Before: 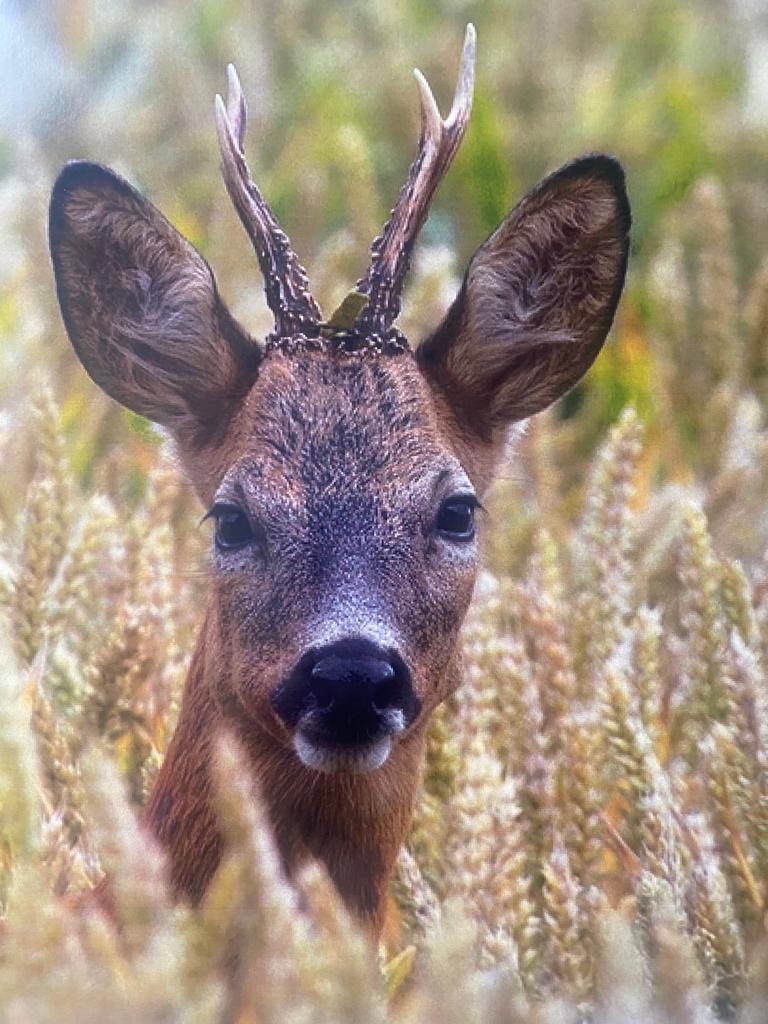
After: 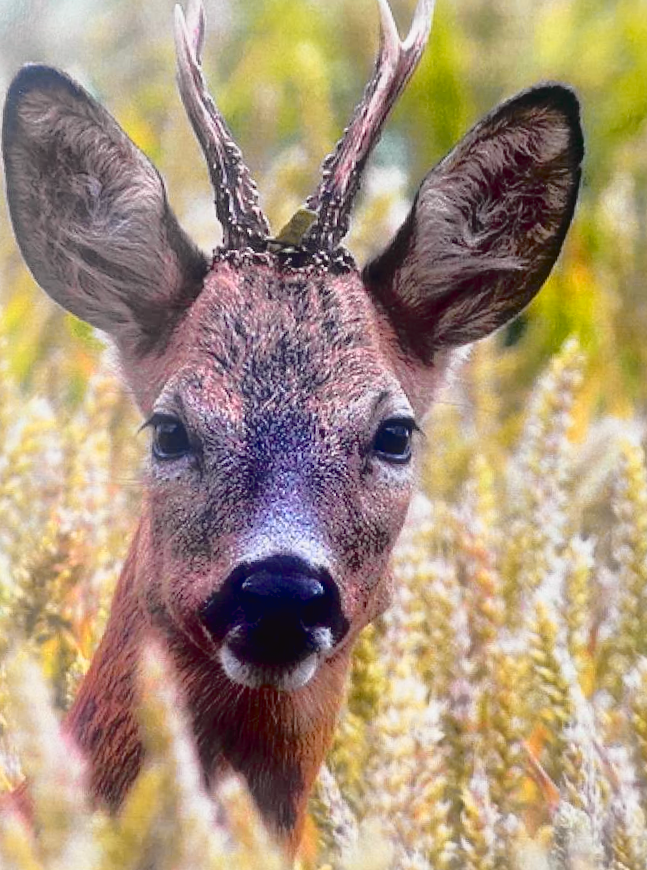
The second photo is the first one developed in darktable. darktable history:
exposure: black level correction 0.009, exposure 0.016 EV, compensate highlight preservation false
crop and rotate: angle -2.96°, left 5.318%, top 5.182%, right 4.672%, bottom 4.1%
tone equalizer: on, module defaults
tone curve: curves: ch0 [(0, 0.029) (0.168, 0.142) (0.359, 0.44) (0.469, 0.544) (0.634, 0.722) (0.858, 0.903) (1, 0.968)]; ch1 [(0, 0) (0.437, 0.453) (0.472, 0.47) (0.502, 0.502) (0.54, 0.534) (0.57, 0.592) (0.618, 0.66) (0.699, 0.749) (0.859, 0.919) (1, 1)]; ch2 [(0, 0) (0.33, 0.301) (0.421, 0.443) (0.476, 0.498) (0.505, 0.503) (0.547, 0.557) (0.586, 0.634) (0.608, 0.676) (1, 1)], color space Lab, independent channels, preserve colors none
